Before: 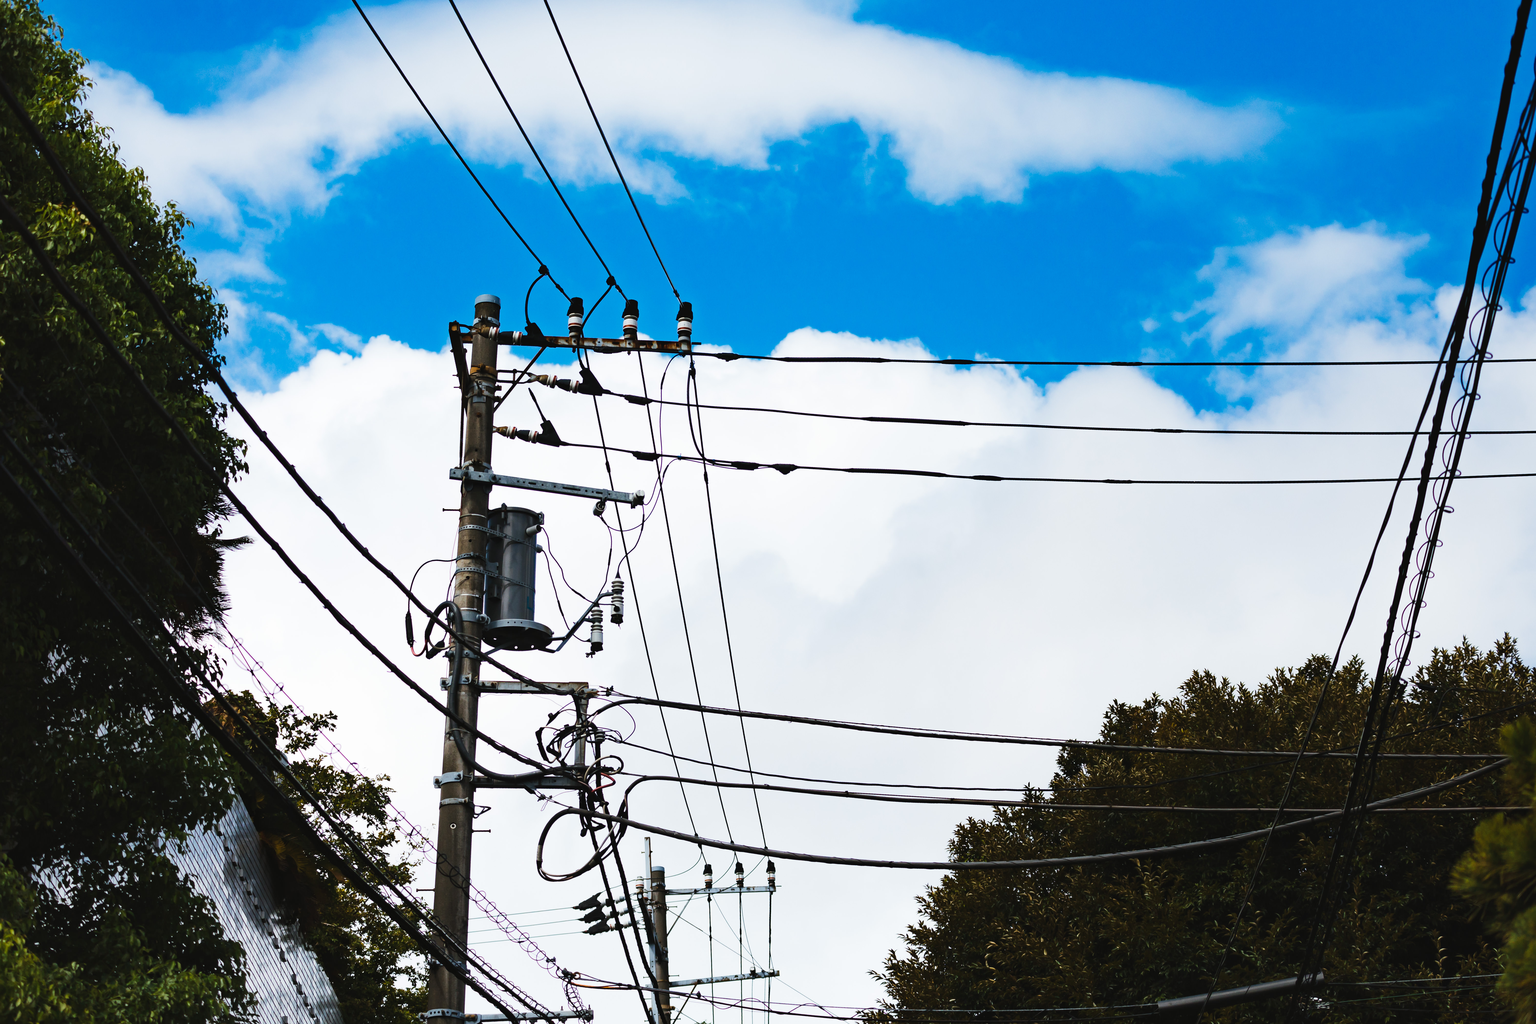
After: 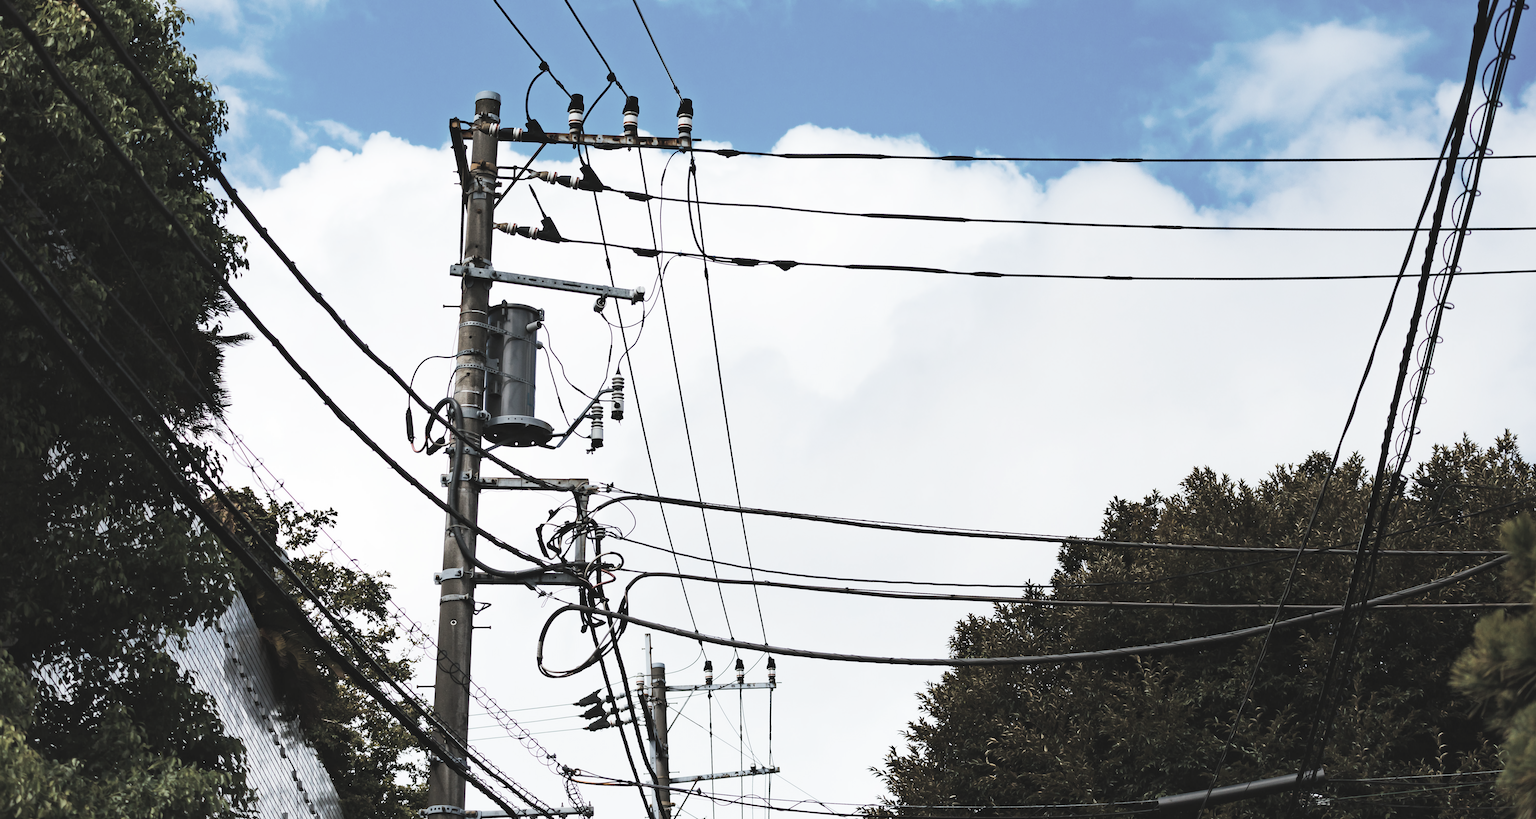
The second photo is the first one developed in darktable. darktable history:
contrast brightness saturation: brightness 0.186, saturation -0.498
crop and rotate: top 19.927%
